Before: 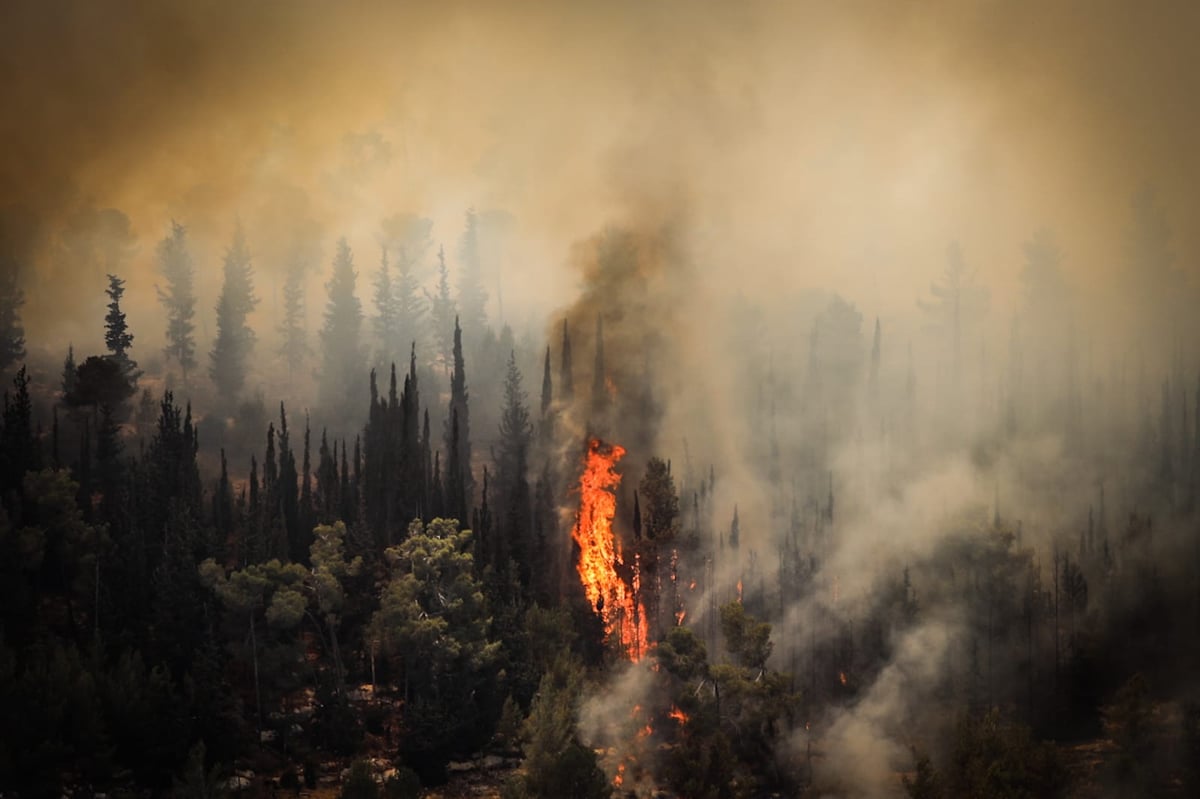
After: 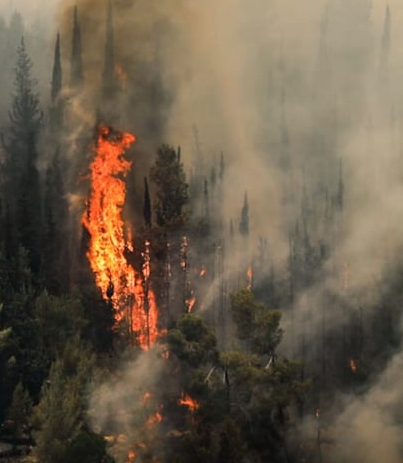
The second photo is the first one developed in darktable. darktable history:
crop: left 40.84%, top 39.263%, right 25.568%, bottom 2.721%
color balance rgb: shadows lift › chroma 2.792%, shadows lift › hue 190.66°, perceptual saturation grading › global saturation 0.203%
